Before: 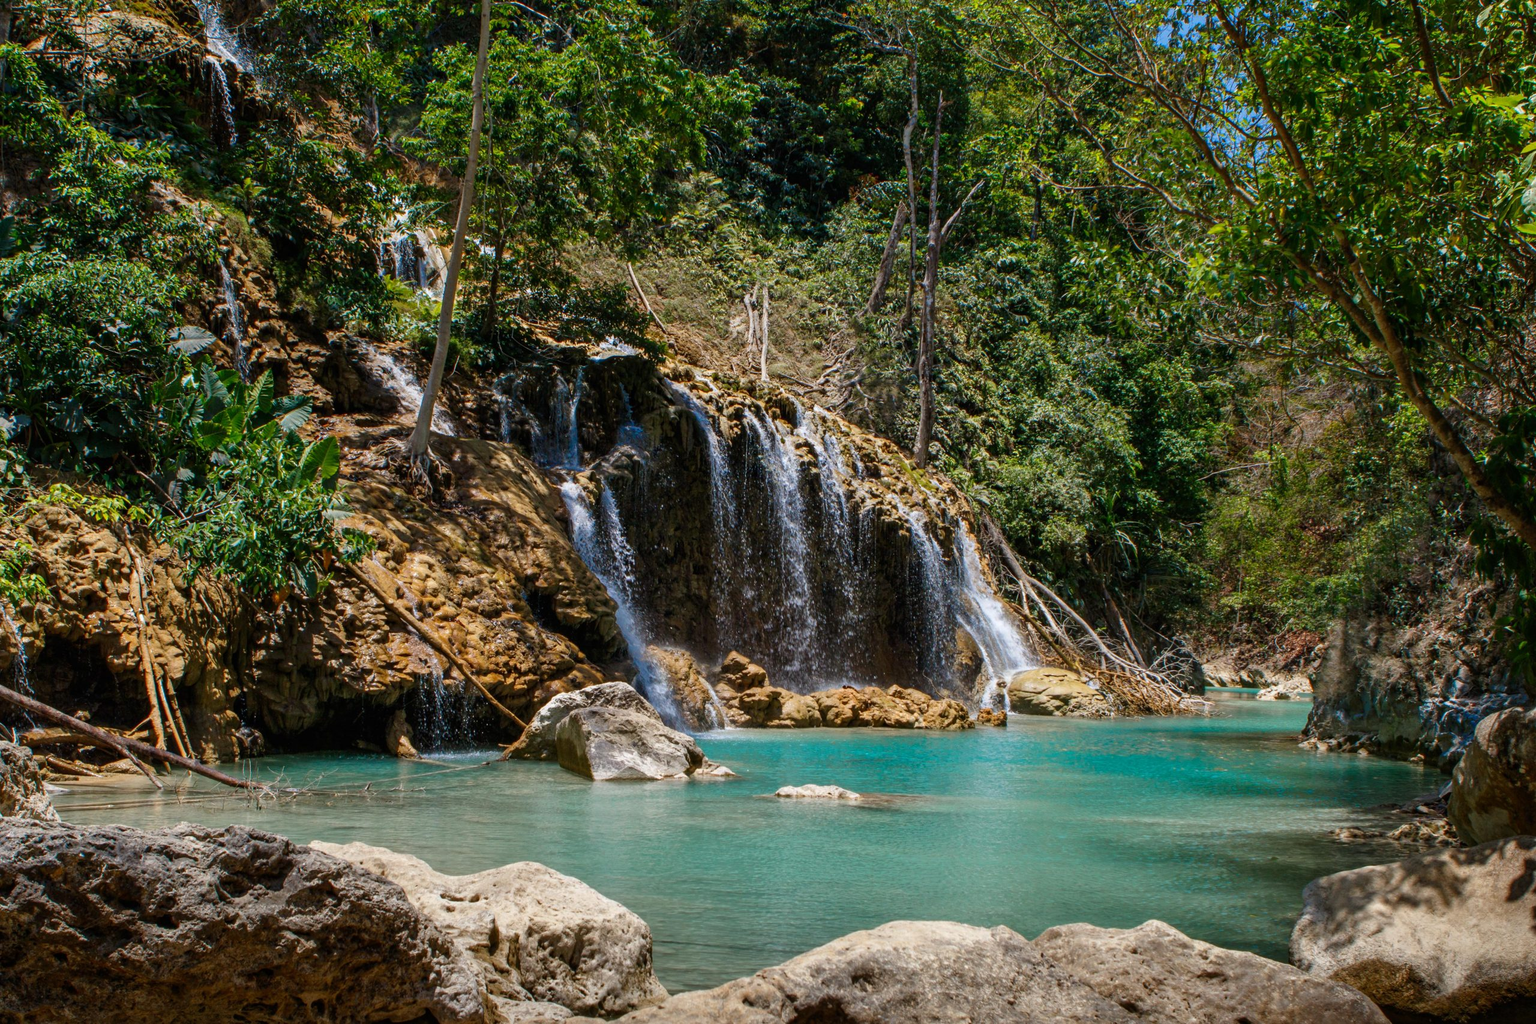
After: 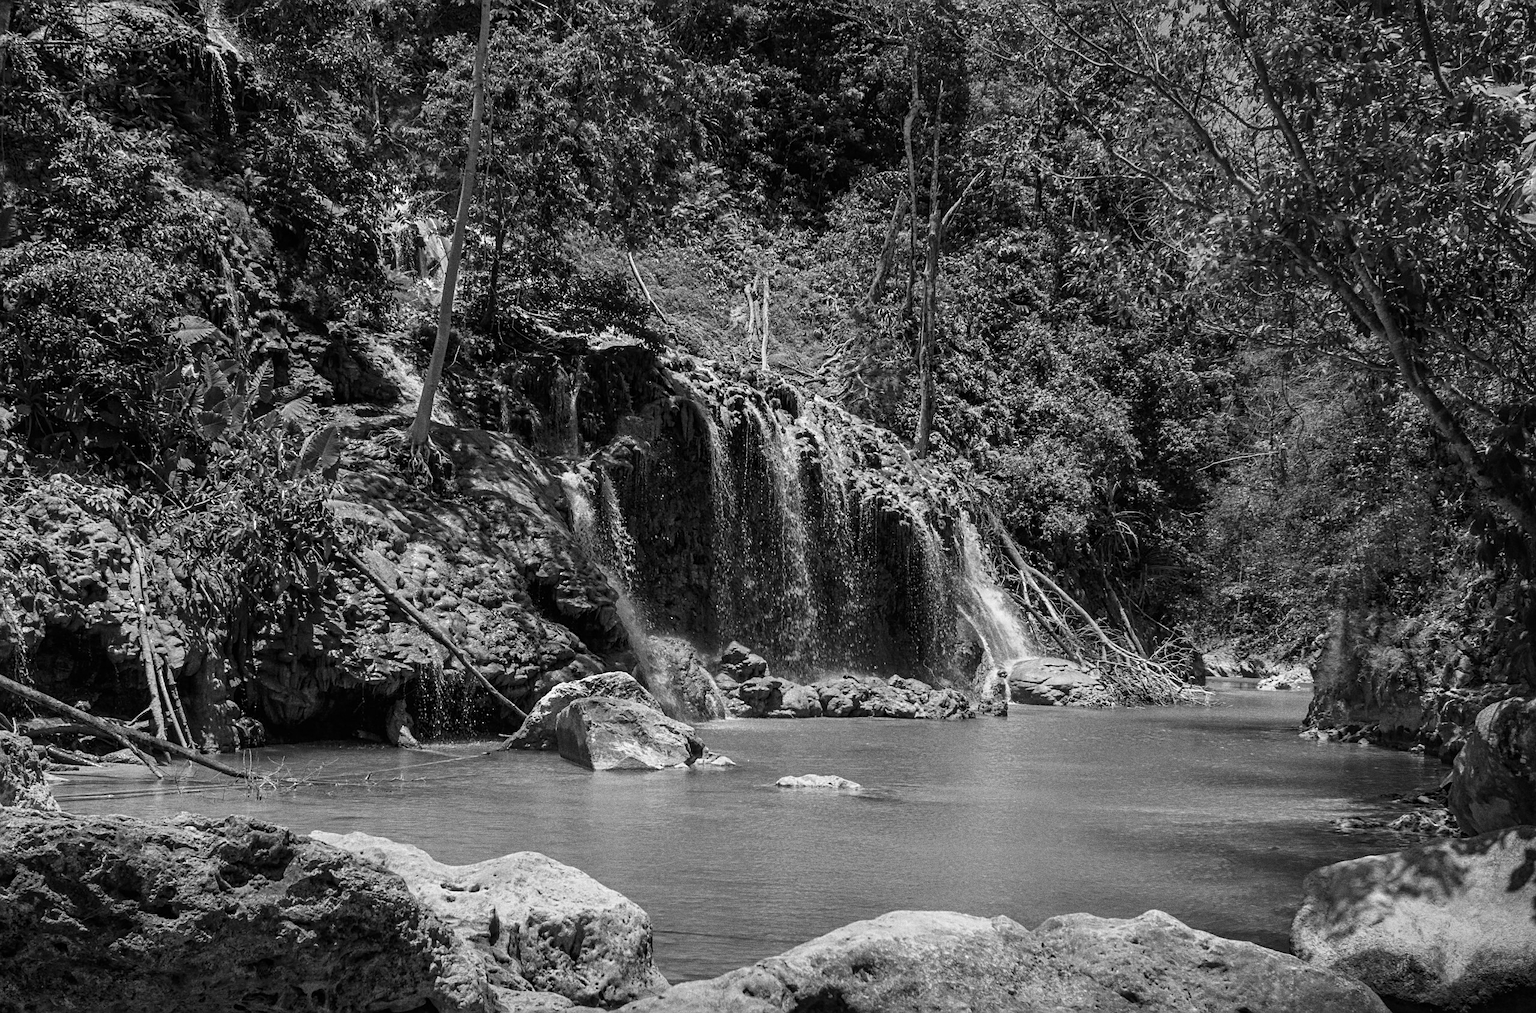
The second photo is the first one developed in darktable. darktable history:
monochrome: a 32, b 64, size 2.3
grain: coarseness 0.09 ISO, strength 40%
sharpen: on, module defaults
crop: top 1.049%, right 0.001%
